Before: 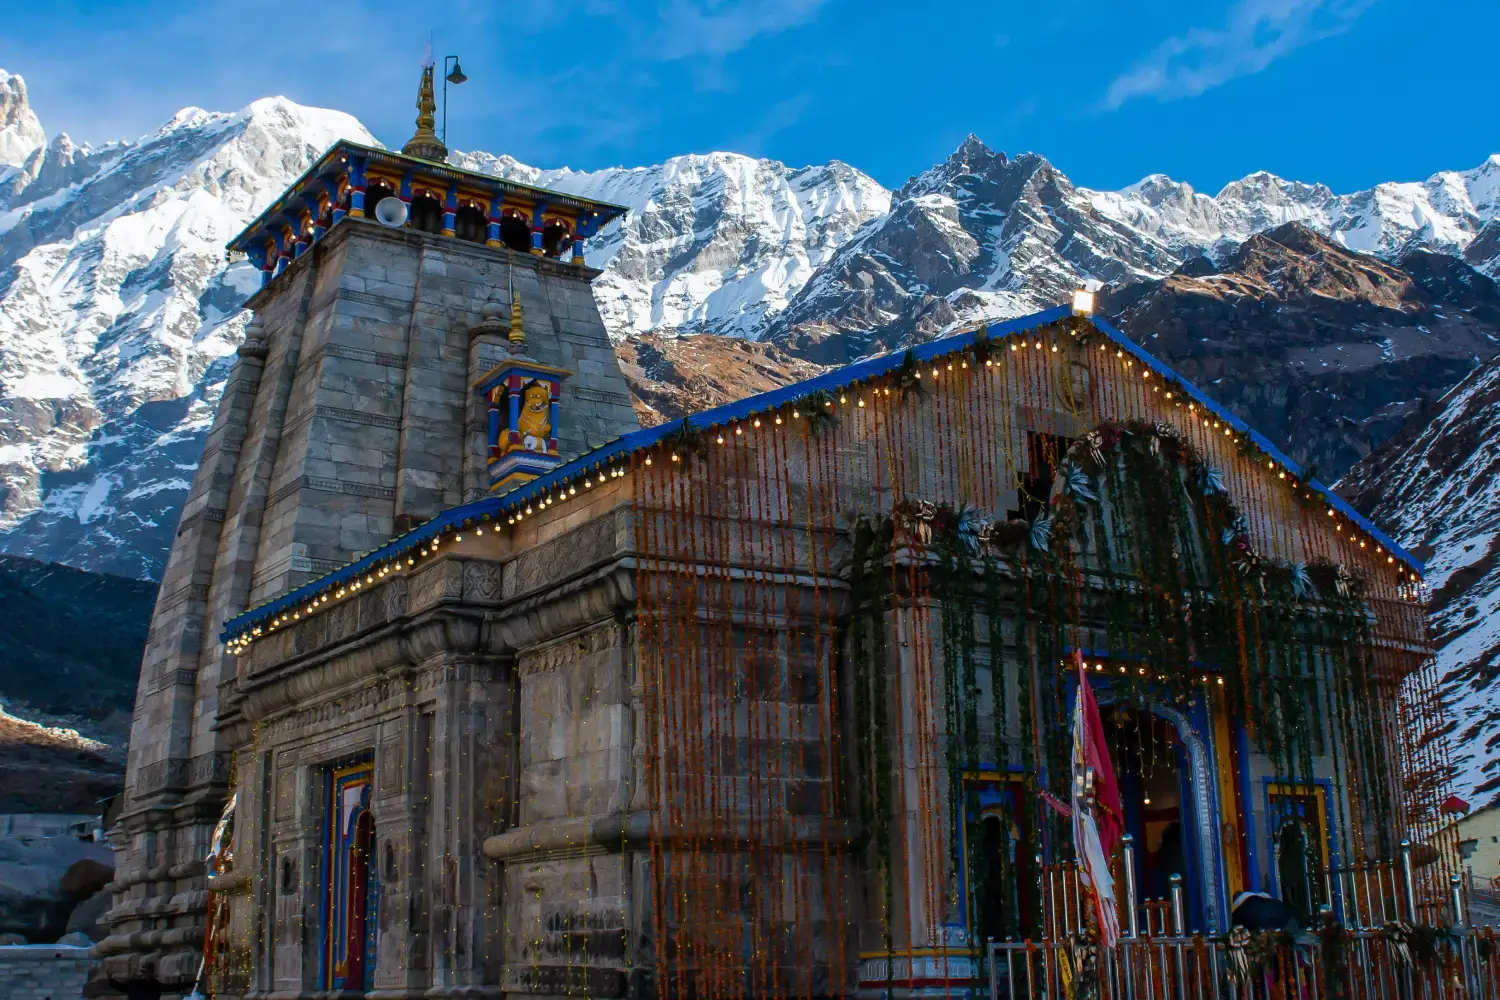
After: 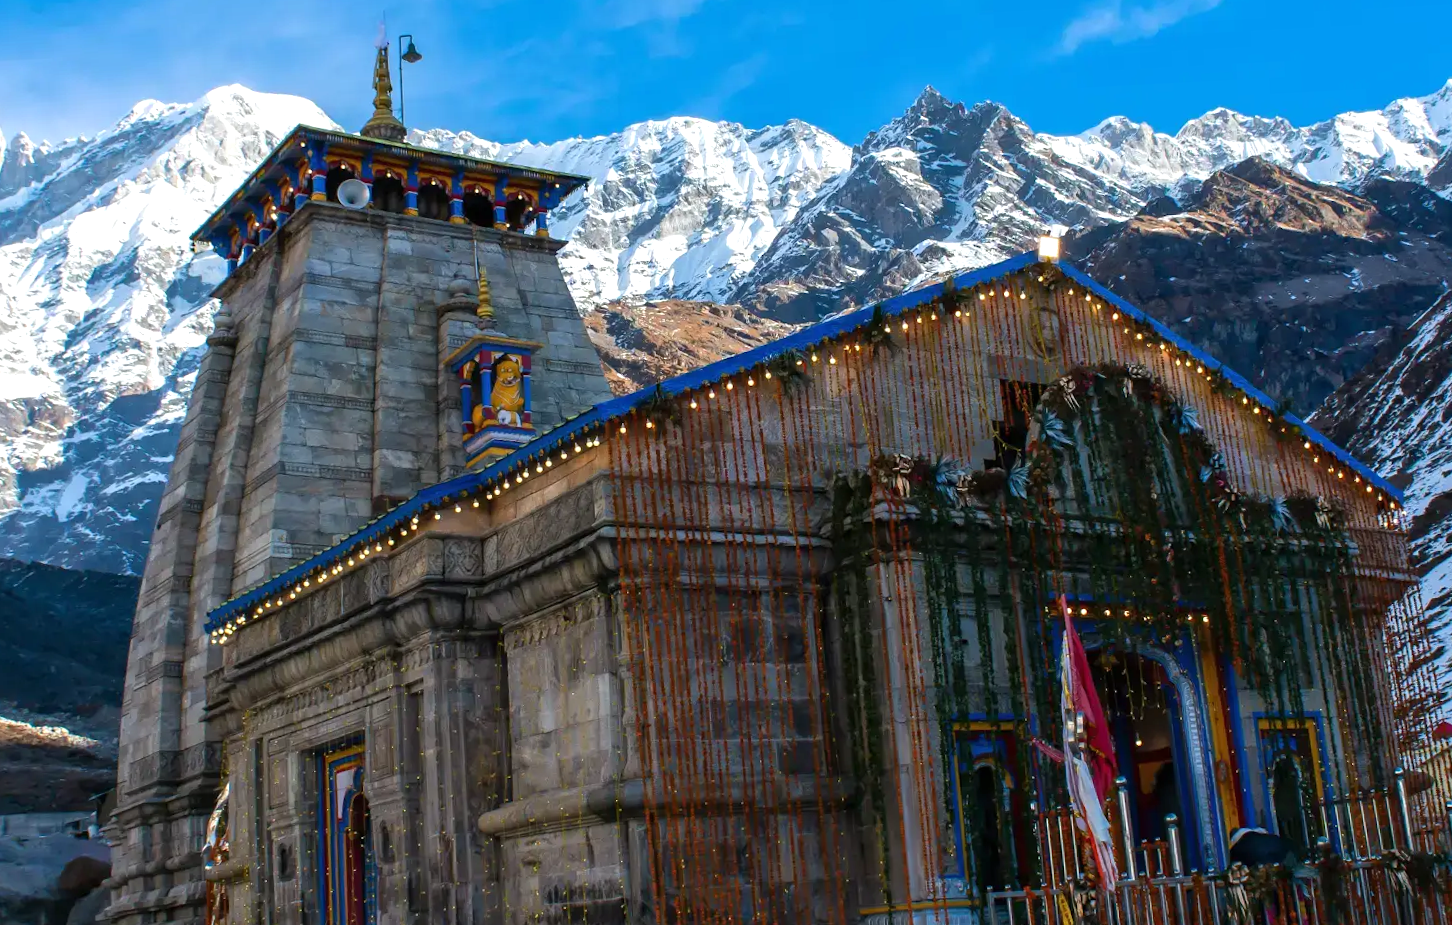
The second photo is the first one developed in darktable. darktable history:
exposure: black level correction 0, exposure 0.4 EV, compensate exposure bias true, compensate highlight preservation false
rotate and perspective: rotation -3°, crop left 0.031, crop right 0.968, crop top 0.07, crop bottom 0.93
